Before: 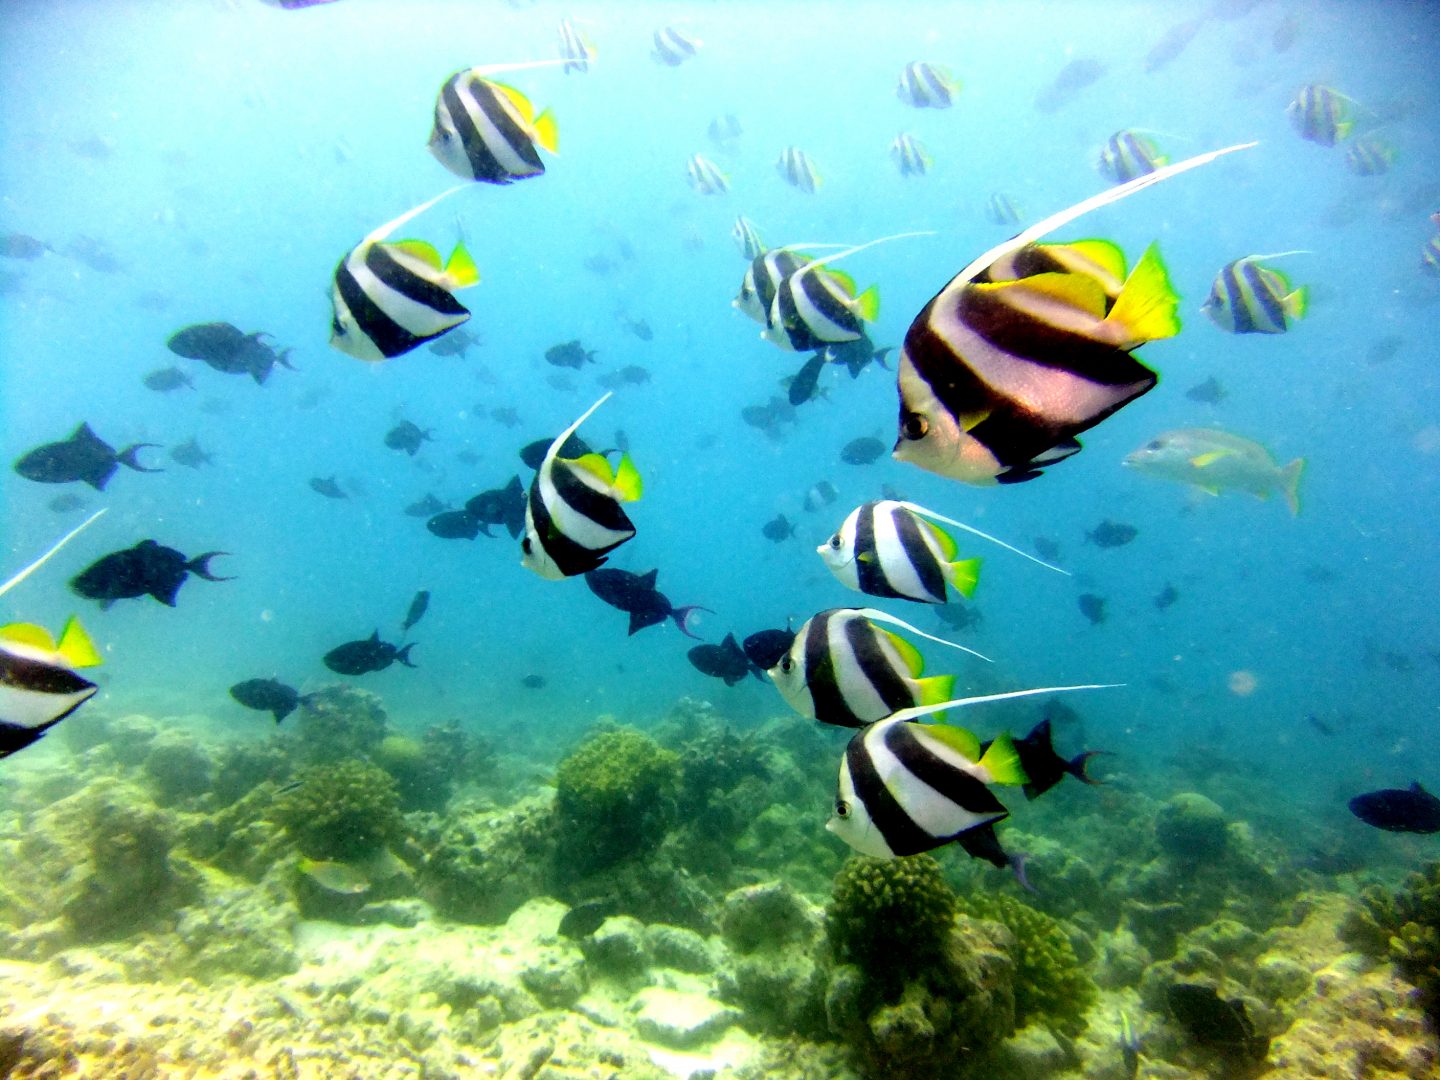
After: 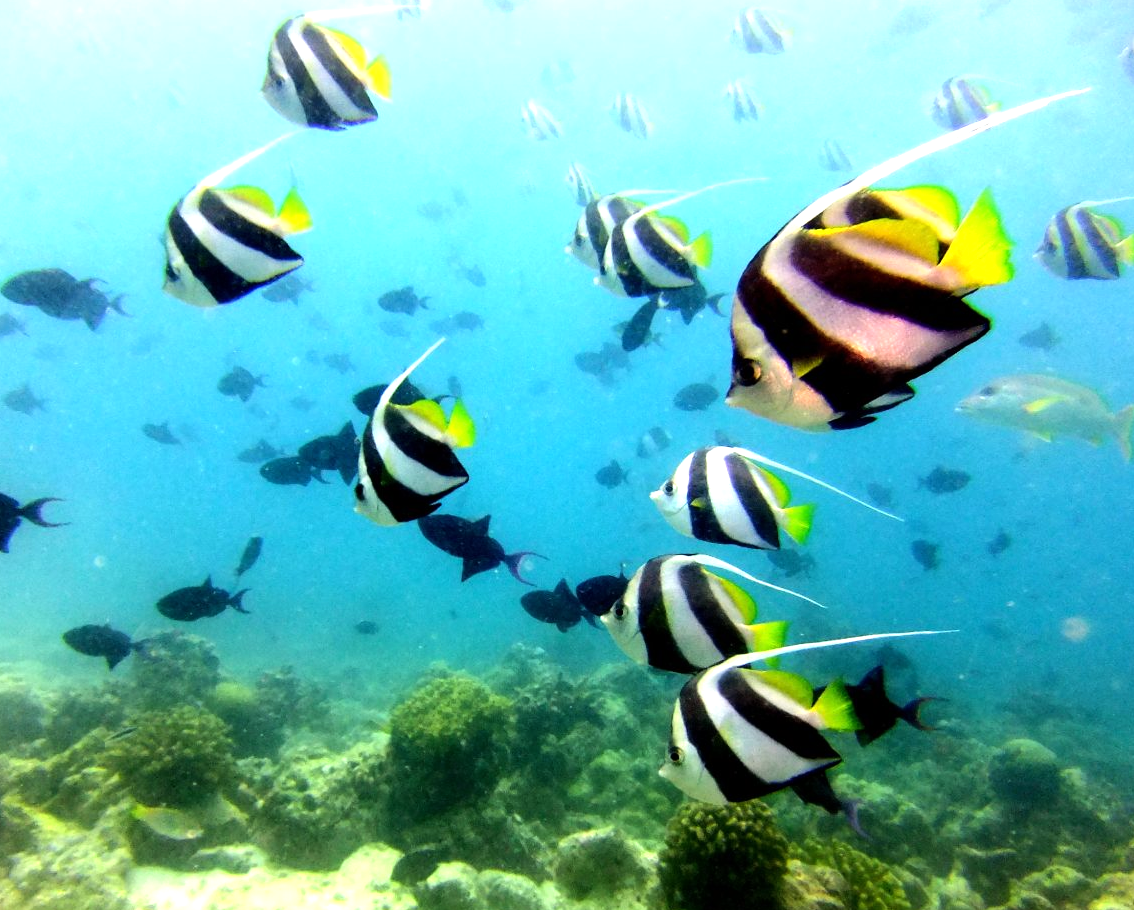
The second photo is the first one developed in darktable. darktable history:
crop: left 11.64%, top 5.06%, right 9.601%, bottom 10.642%
tone equalizer: -8 EV -0.396 EV, -7 EV -0.397 EV, -6 EV -0.37 EV, -5 EV -0.184 EV, -3 EV 0.257 EV, -2 EV 0.334 EV, -1 EV 0.385 EV, +0 EV 0.433 EV, edges refinement/feathering 500, mask exposure compensation -1.57 EV, preserve details no
